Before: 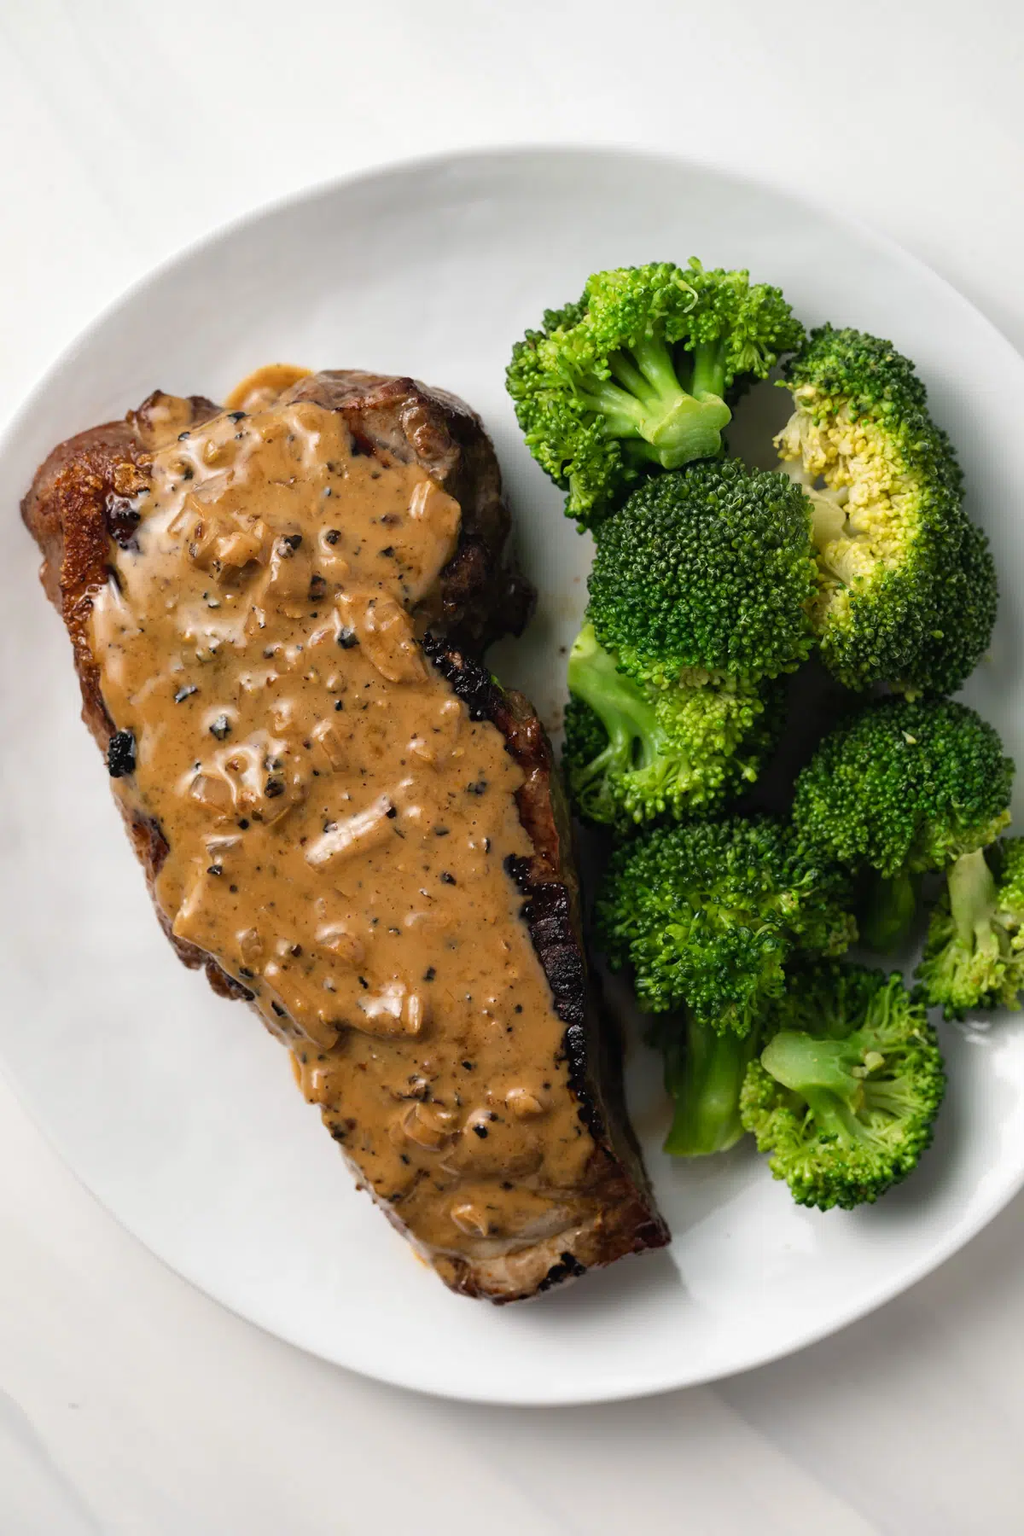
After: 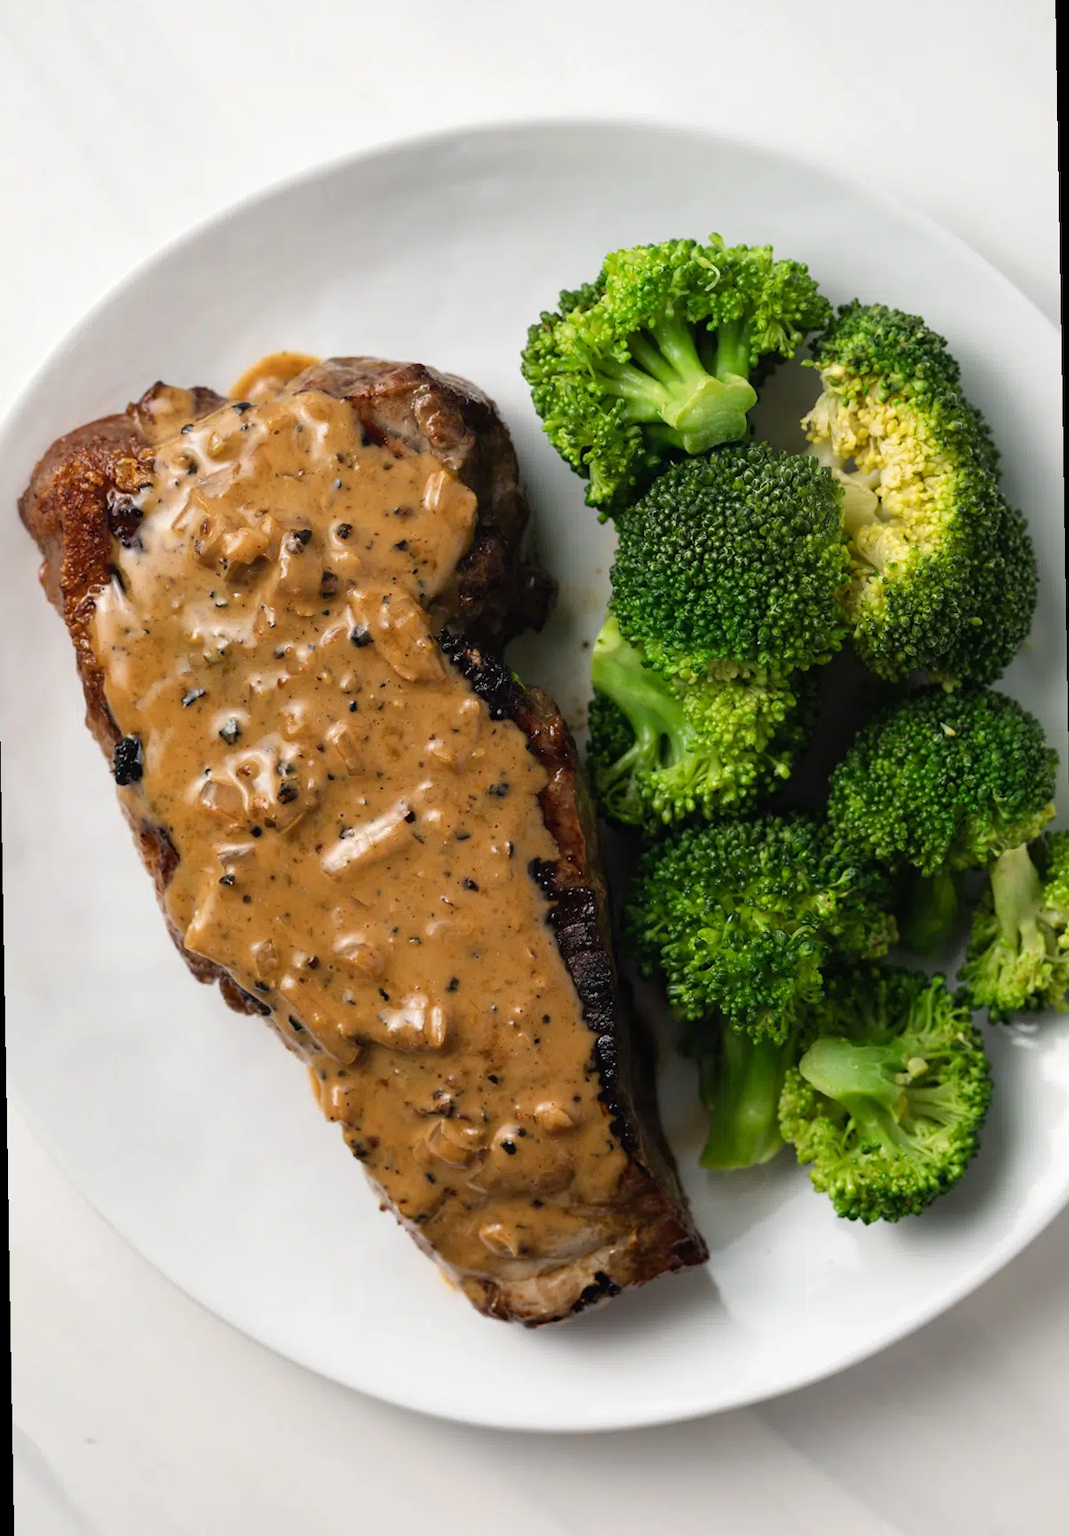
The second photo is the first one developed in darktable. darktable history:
color correction: highlights a* -0.137, highlights b* 0.137
rotate and perspective: rotation -1°, crop left 0.011, crop right 0.989, crop top 0.025, crop bottom 0.975
